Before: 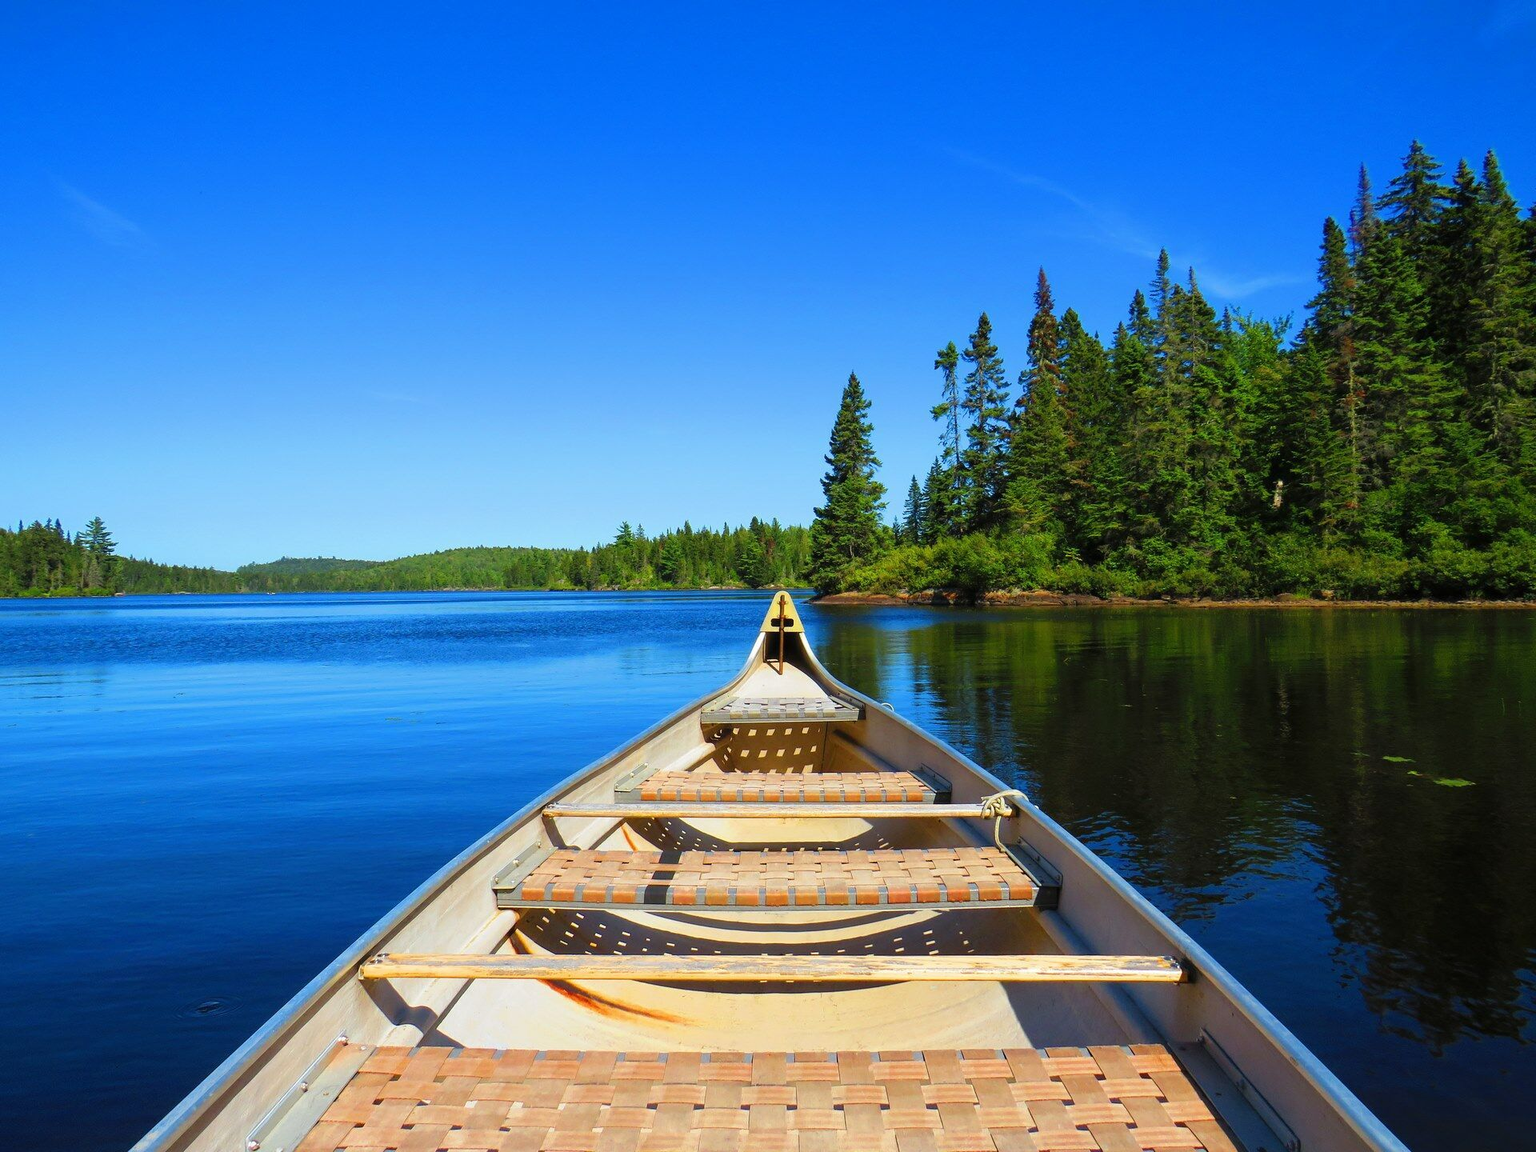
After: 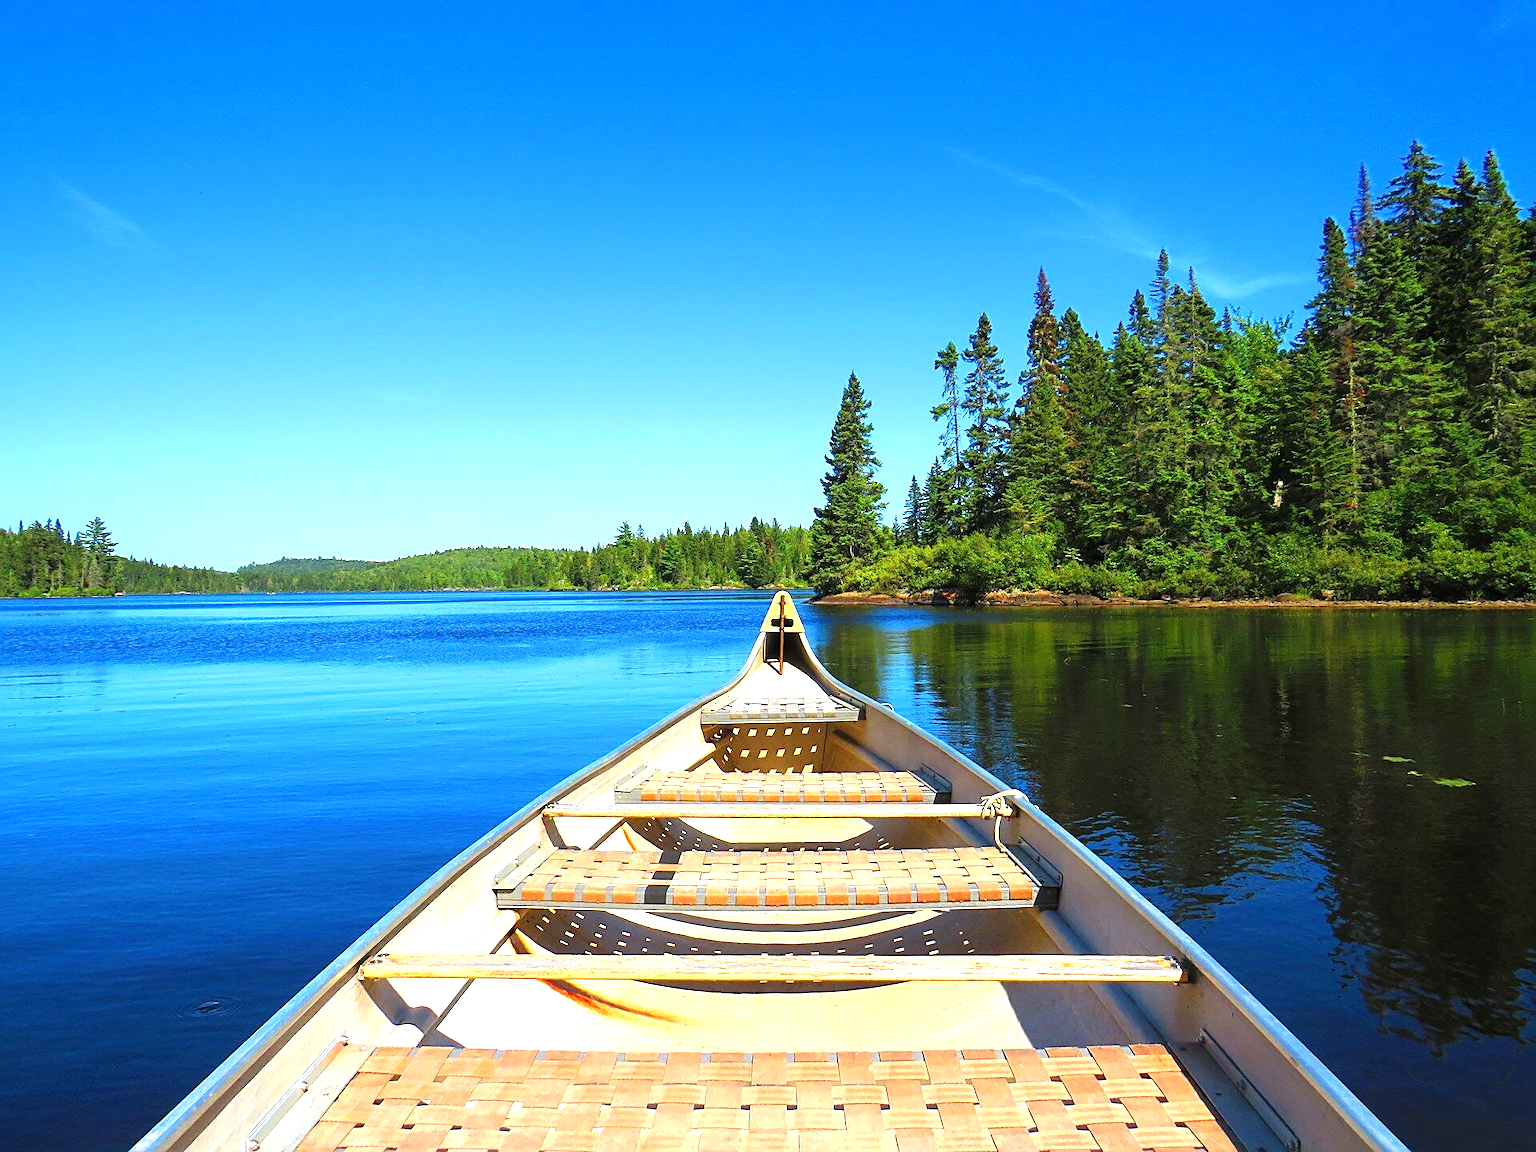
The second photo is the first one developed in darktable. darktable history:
exposure: black level correction 0, exposure 0.891 EV, compensate exposure bias true, compensate highlight preservation false
sharpen: on, module defaults
